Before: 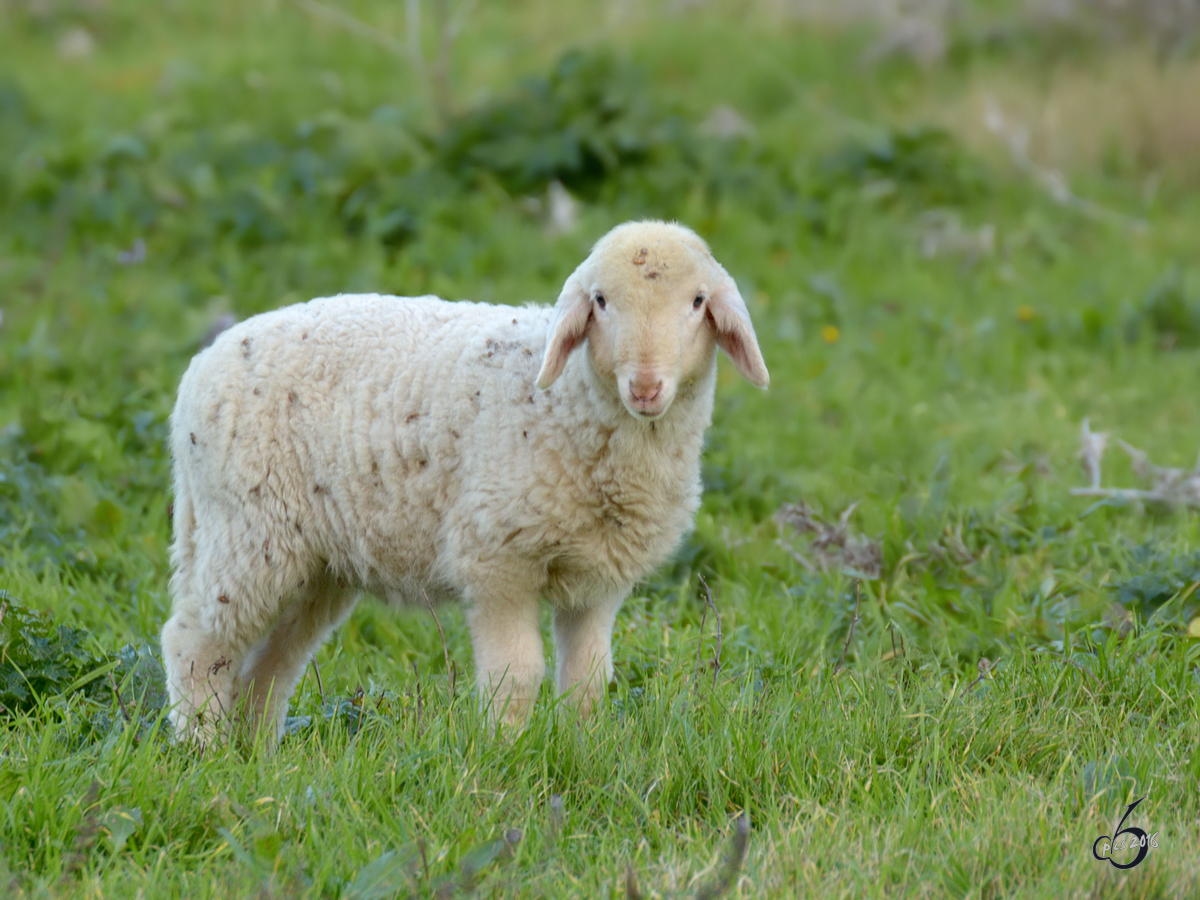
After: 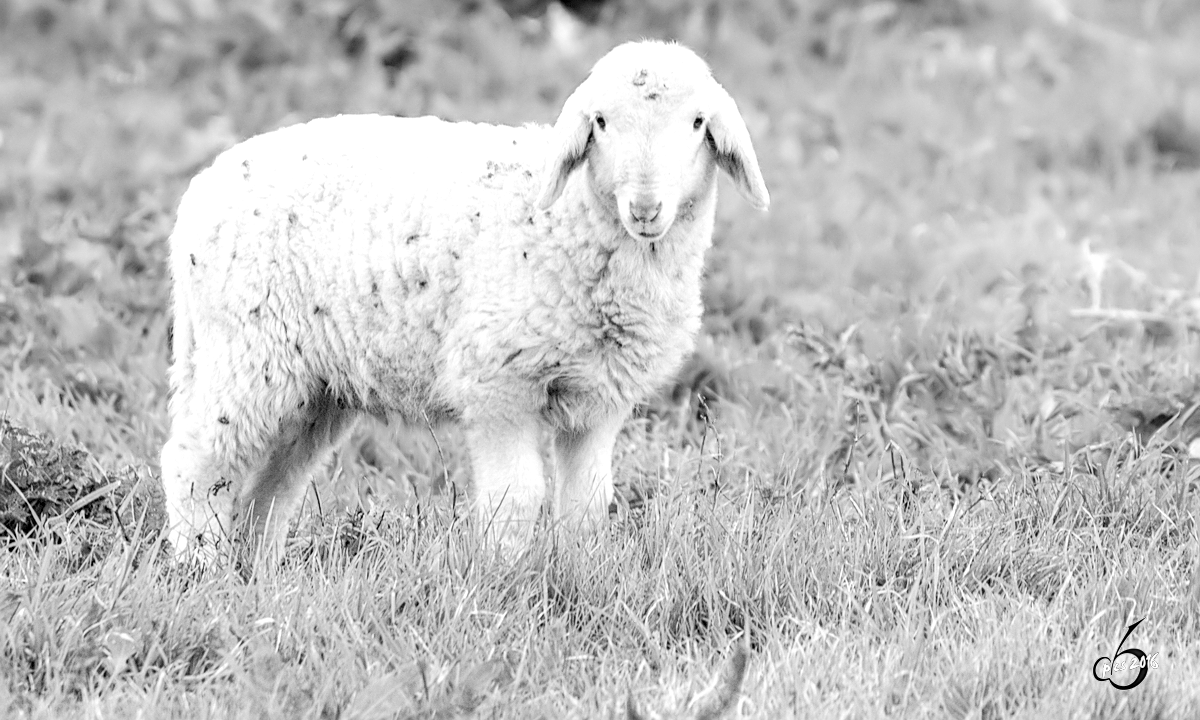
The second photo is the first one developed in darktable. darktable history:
filmic rgb: black relative exposure -7.65 EV, white relative exposure 4.56 EV, hardness 3.61, contrast 1.05
crop and rotate: top 19.998%
exposure: black level correction 0.001, exposure 1.646 EV, compensate exposure bias true, compensate highlight preservation false
sharpen: on, module defaults
monochrome: on, module defaults
local contrast: highlights 65%, shadows 54%, detail 169%, midtone range 0.514
